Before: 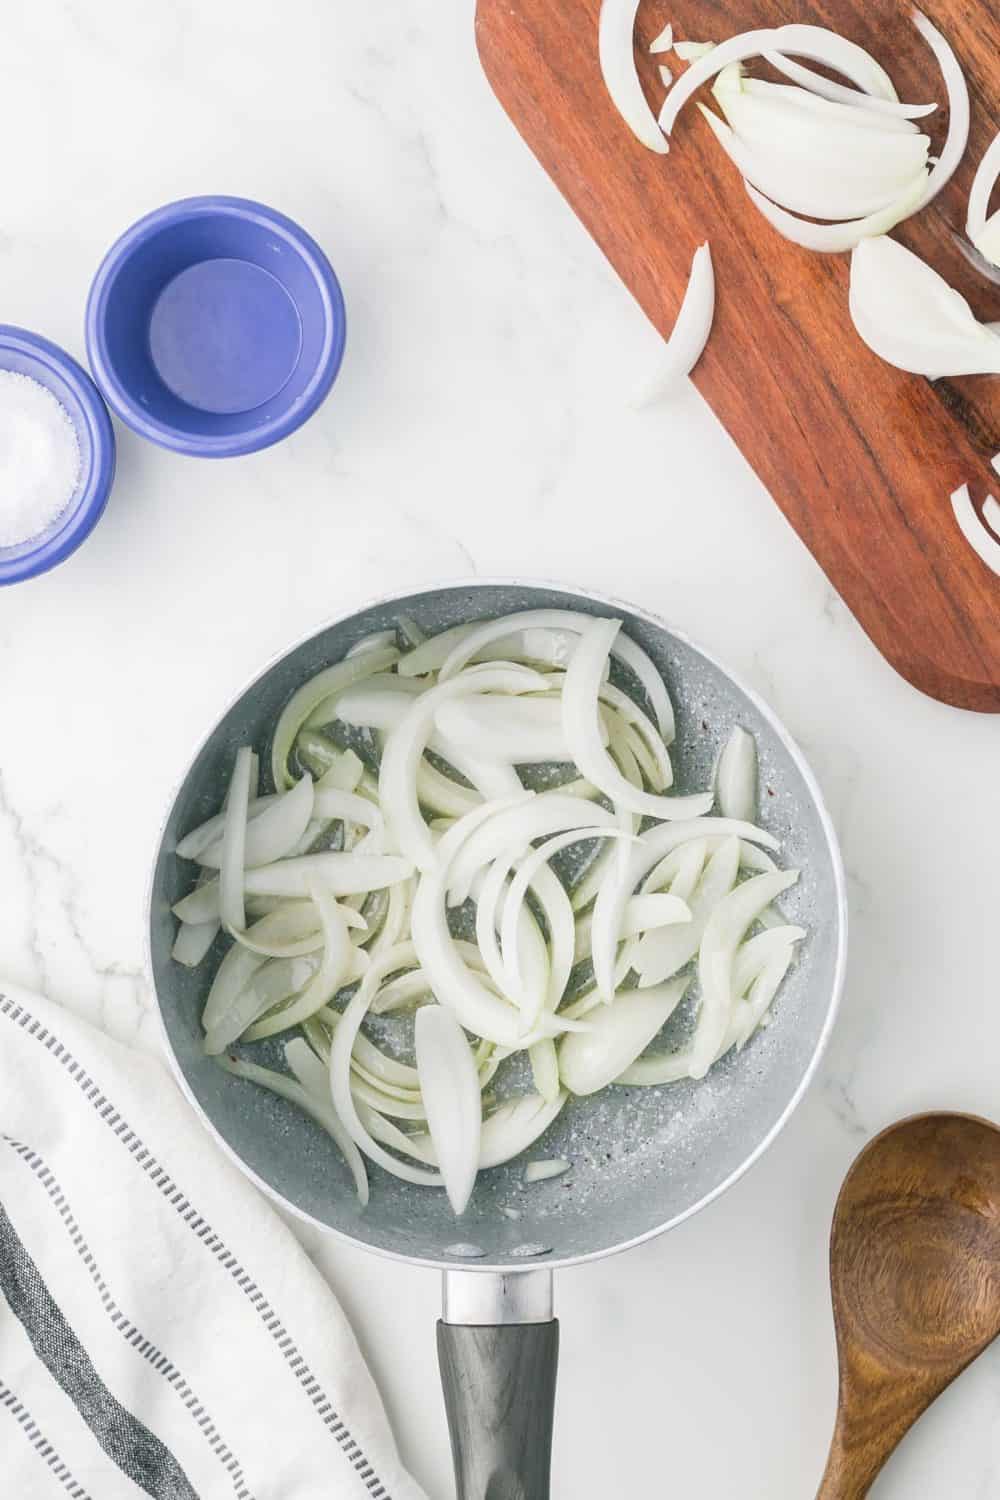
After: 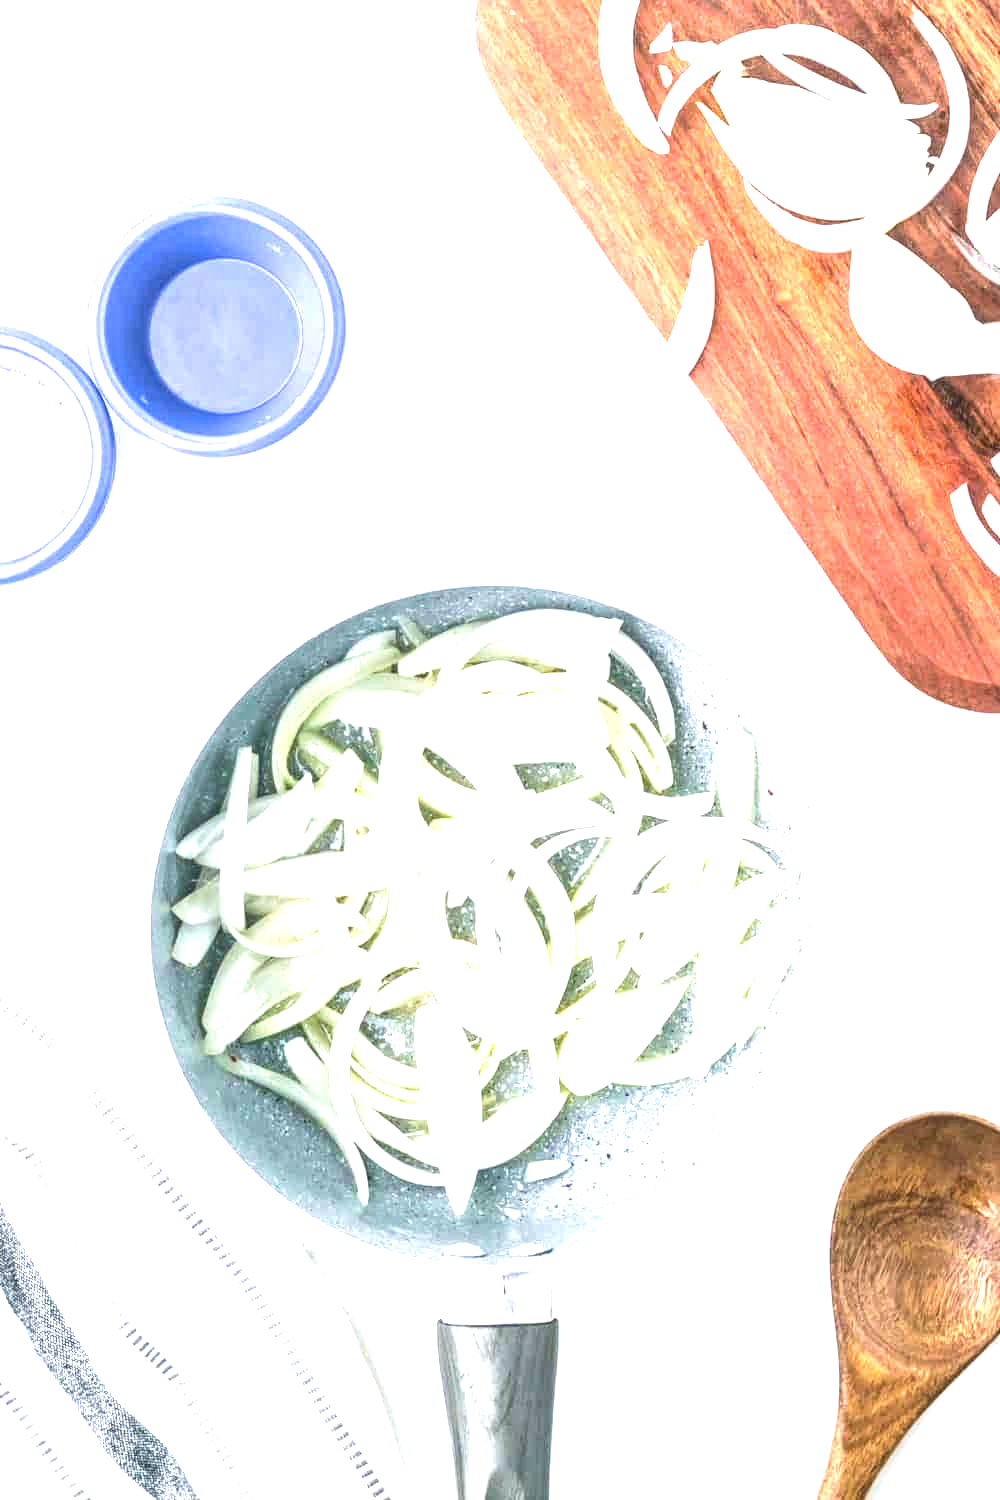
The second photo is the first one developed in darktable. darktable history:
contrast brightness saturation: saturation 0.103
tone equalizer: -8 EV -0.779 EV, -7 EV -0.679 EV, -6 EV -0.6 EV, -5 EV -0.366 EV, -3 EV 0.392 EV, -2 EV 0.6 EV, -1 EV 0.696 EV, +0 EV 0.747 EV, edges refinement/feathering 500, mask exposure compensation -1.57 EV, preserve details no
exposure: exposure 0.828 EV, compensate highlight preservation false
local contrast: on, module defaults
velvia: on, module defaults
color correction: highlights a* -0.159, highlights b* -5.76, shadows a* -0.119, shadows b* -0.115
